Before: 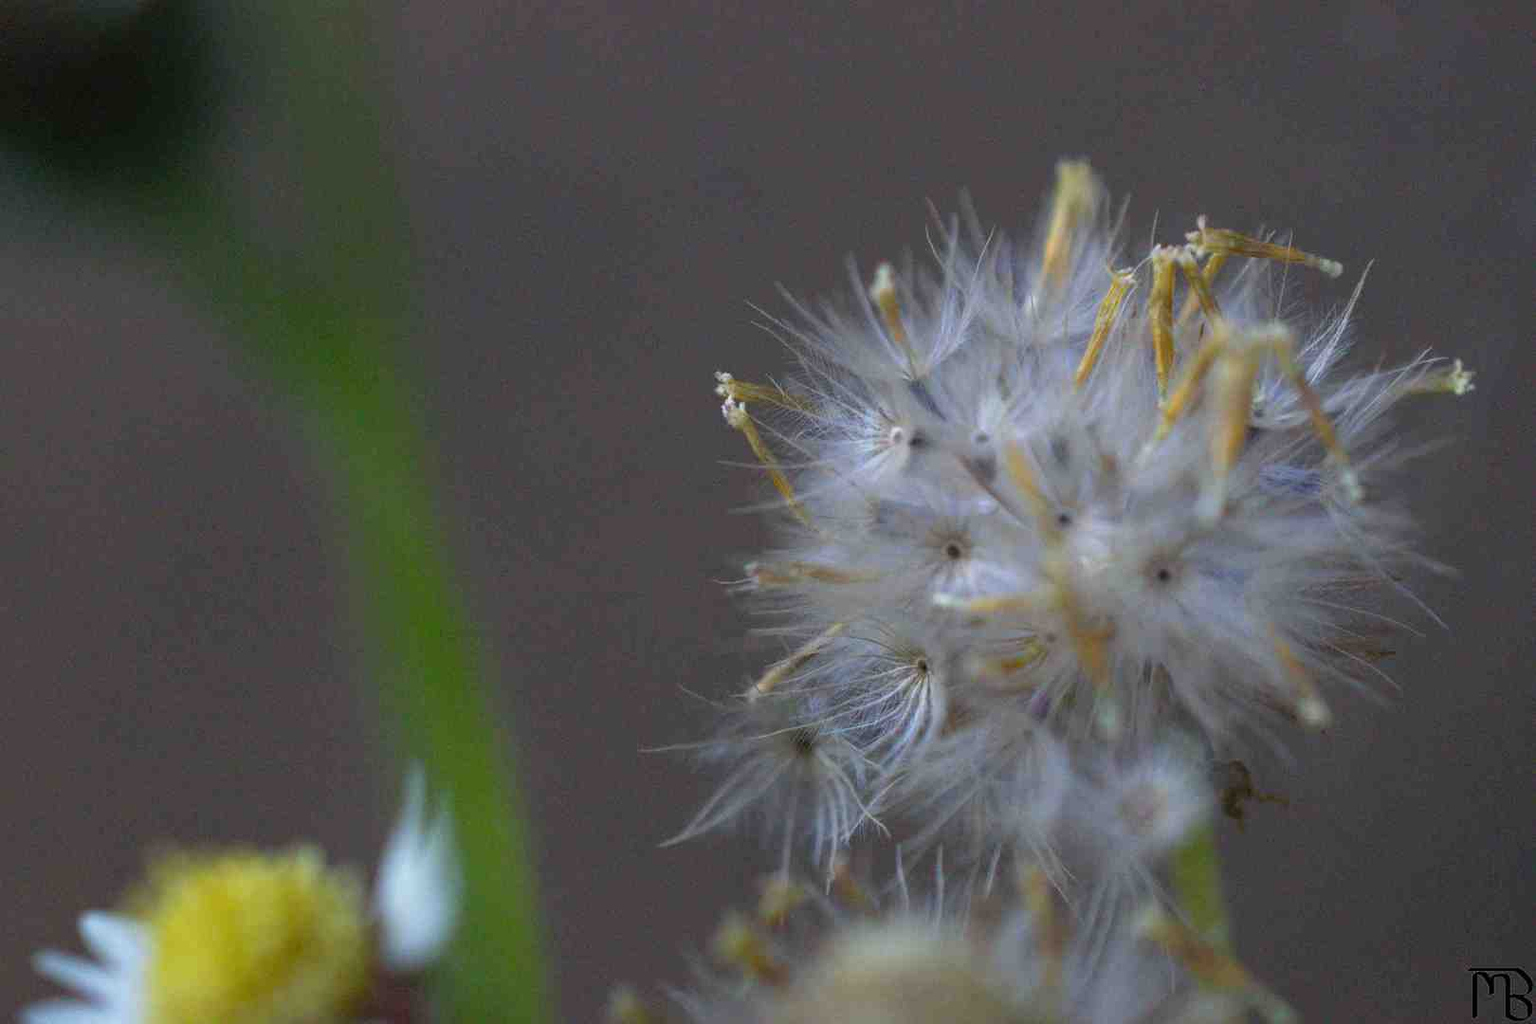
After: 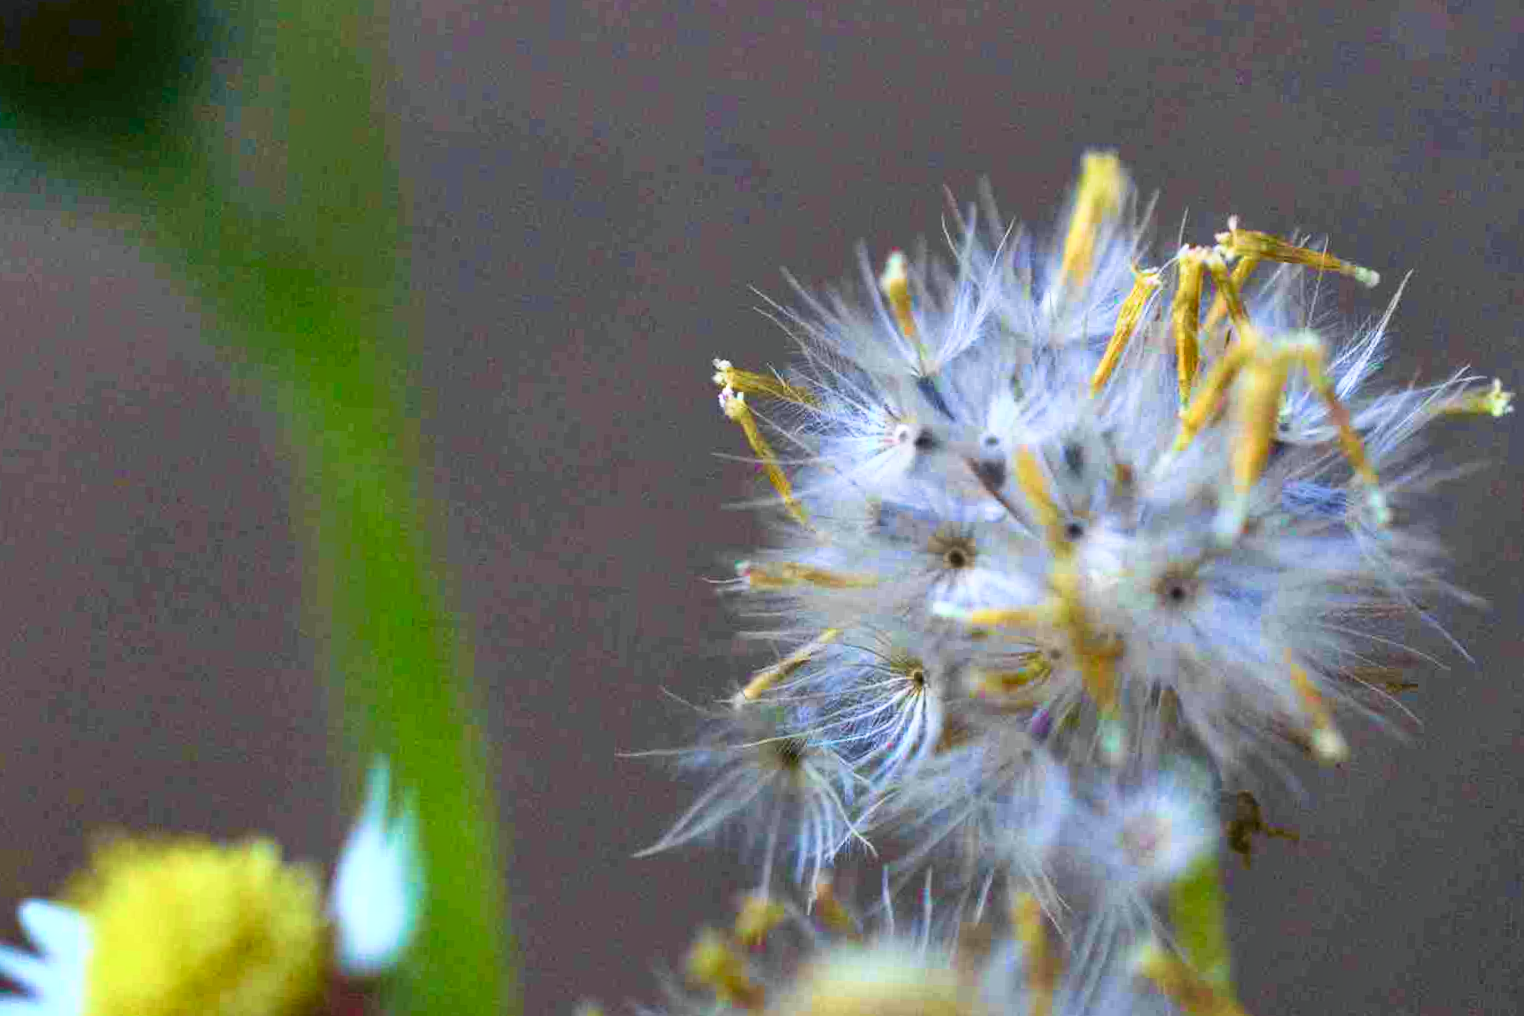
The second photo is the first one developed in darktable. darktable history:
exposure: black level correction 0, exposure 0.691 EV, compensate highlight preservation false
shadows and highlights: radius 103.18, shadows 50.81, highlights -65.34, soften with gaussian
crop and rotate: angle -2.44°
tone curve: curves: ch0 [(0, 0) (0.187, 0.12) (0.384, 0.363) (0.618, 0.698) (0.754, 0.857) (0.875, 0.956) (1, 0.987)]; ch1 [(0, 0) (0.402, 0.36) (0.476, 0.466) (0.501, 0.501) (0.518, 0.514) (0.564, 0.608) (0.614, 0.664) (0.692, 0.744) (1, 1)]; ch2 [(0, 0) (0.435, 0.412) (0.483, 0.481) (0.503, 0.503) (0.522, 0.535) (0.563, 0.601) (0.627, 0.699) (0.699, 0.753) (0.997, 0.858)], color space Lab, independent channels, preserve colors none
velvia: strength 49.78%
